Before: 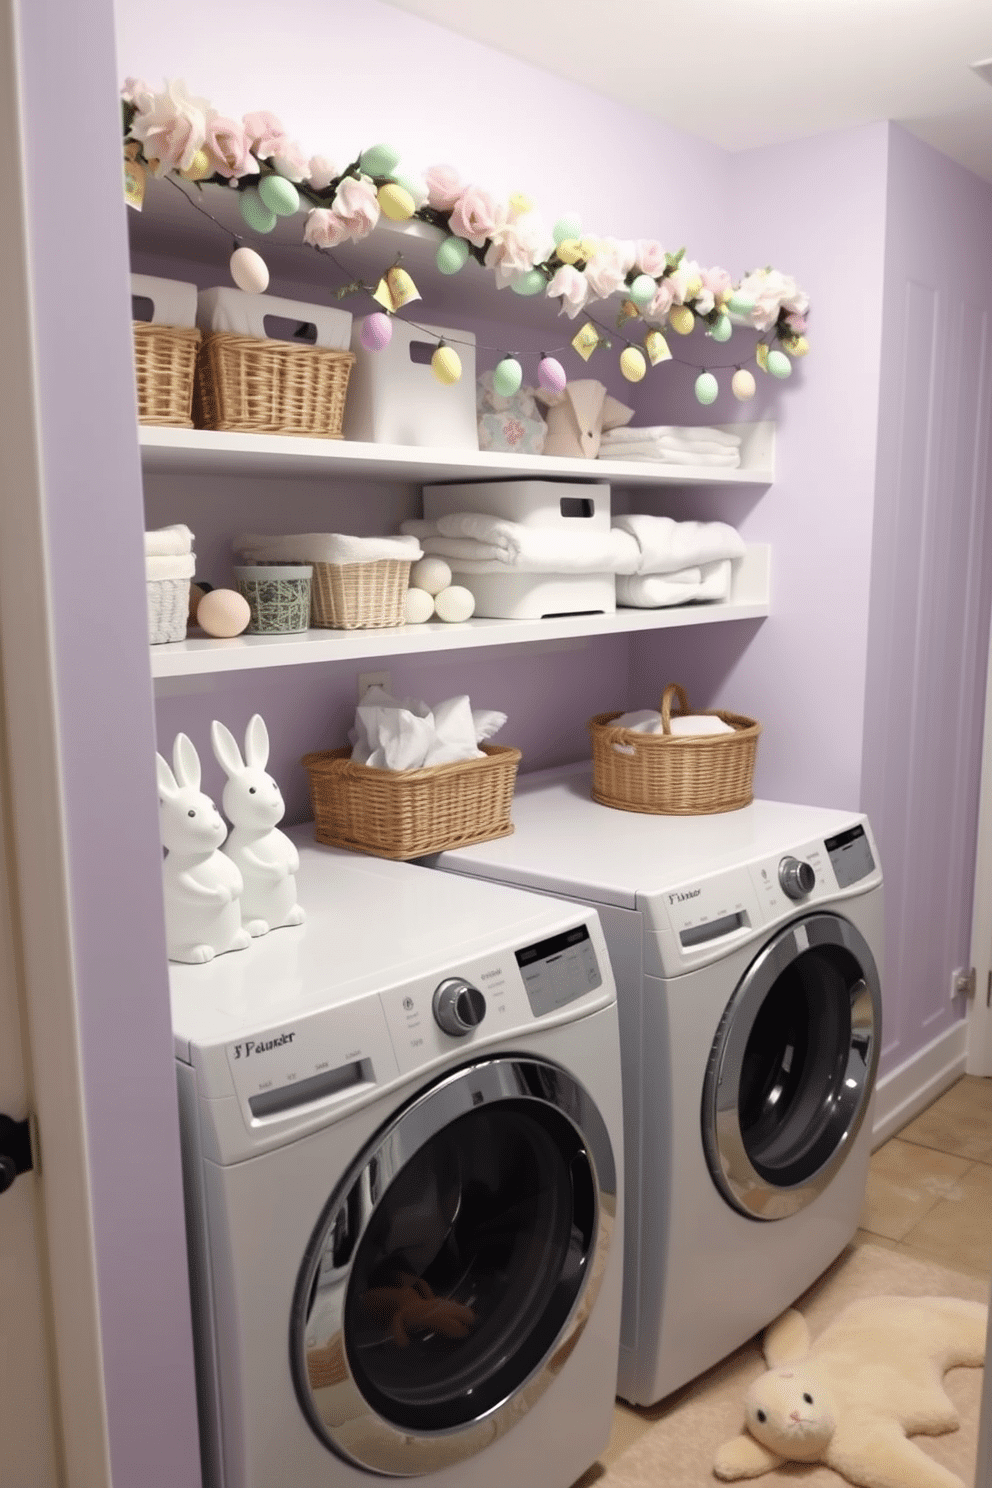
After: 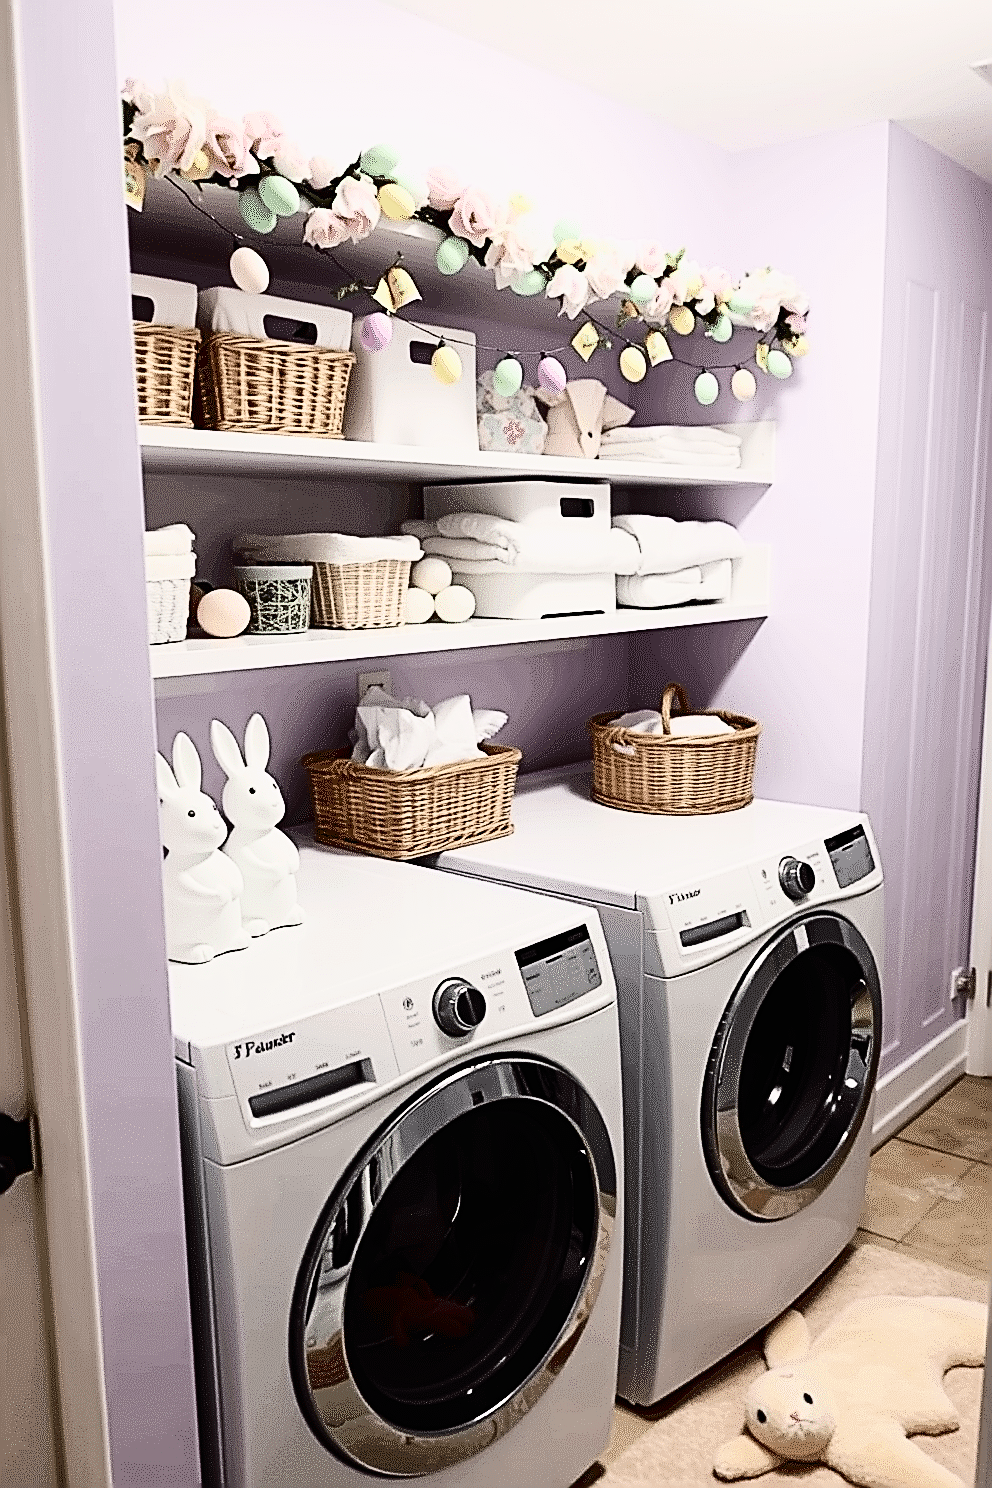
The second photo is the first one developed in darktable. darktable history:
sharpen: amount 1.987
filmic rgb: black relative exposure -7.65 EV, white relative exposure 4.56 EV, hardness 3.61
tone curve: curves: ch0 [(0, 0) (0.003, 0.005) (0.011, 0.008) (0.025, 0.01) (0.044, 0.014) (0.069, 0.017) (0.1, 0.022) (0.136, 0.028) (0.177, 0.037) (0.224, 0.049) (0.277, 0.091) (0.335, 0.168) (0.399, 0.292) (0.468, 0.463) (0.543, 0.637) (0.623, 0.792) (0.709, 0.903) (0.801, 0.963) (0.898, 0.985) (1, 1)], color space Lab, independent channels, preserve colors none
